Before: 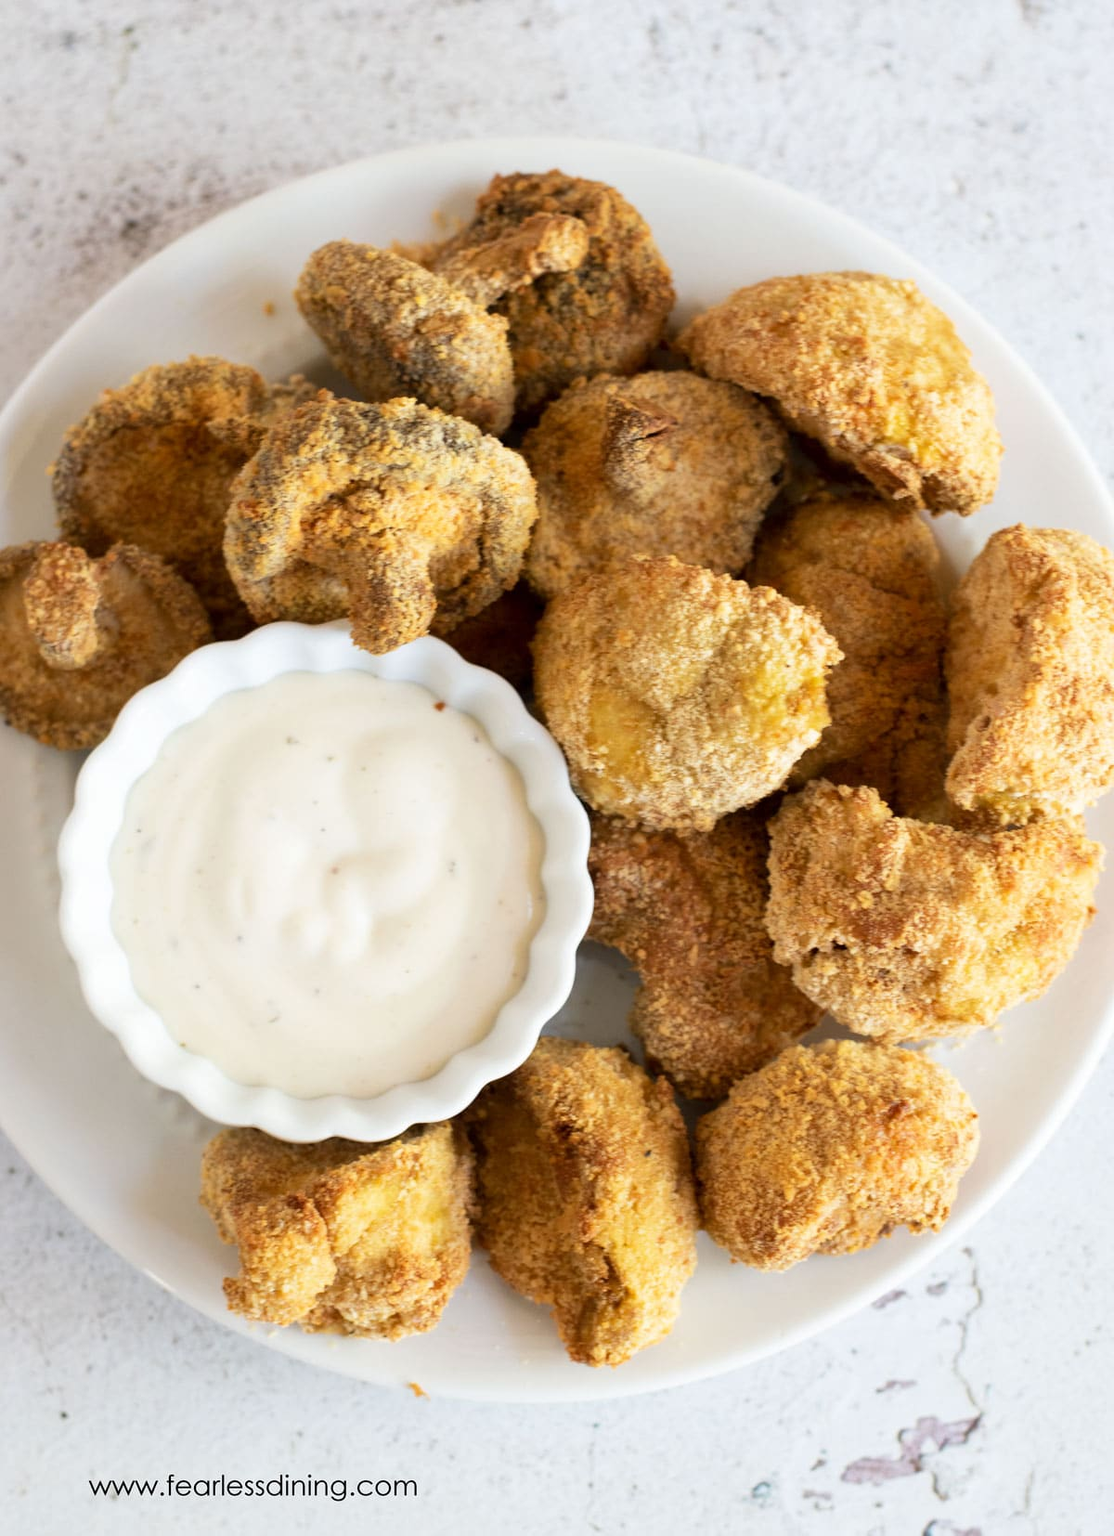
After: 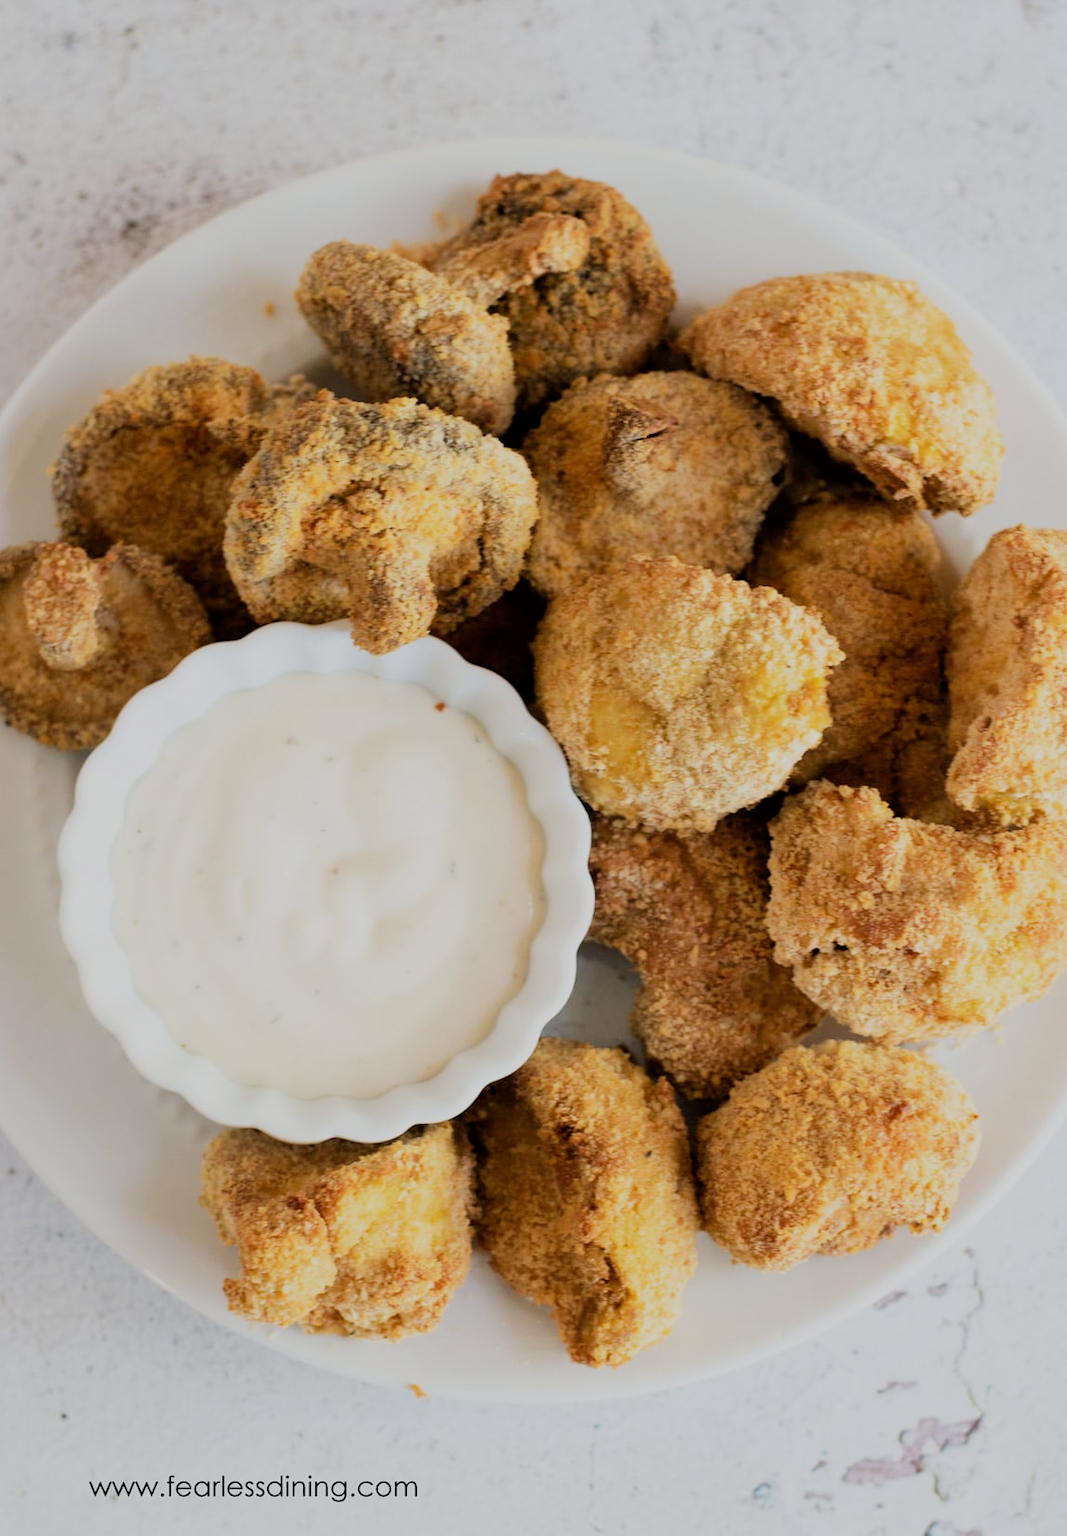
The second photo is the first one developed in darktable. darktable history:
crop: right 4.177%, bottom 0.029%
filmic rgb: black relative exposure -7.16 EV, white relative exposure 5.36 EV, hardness 3.02
